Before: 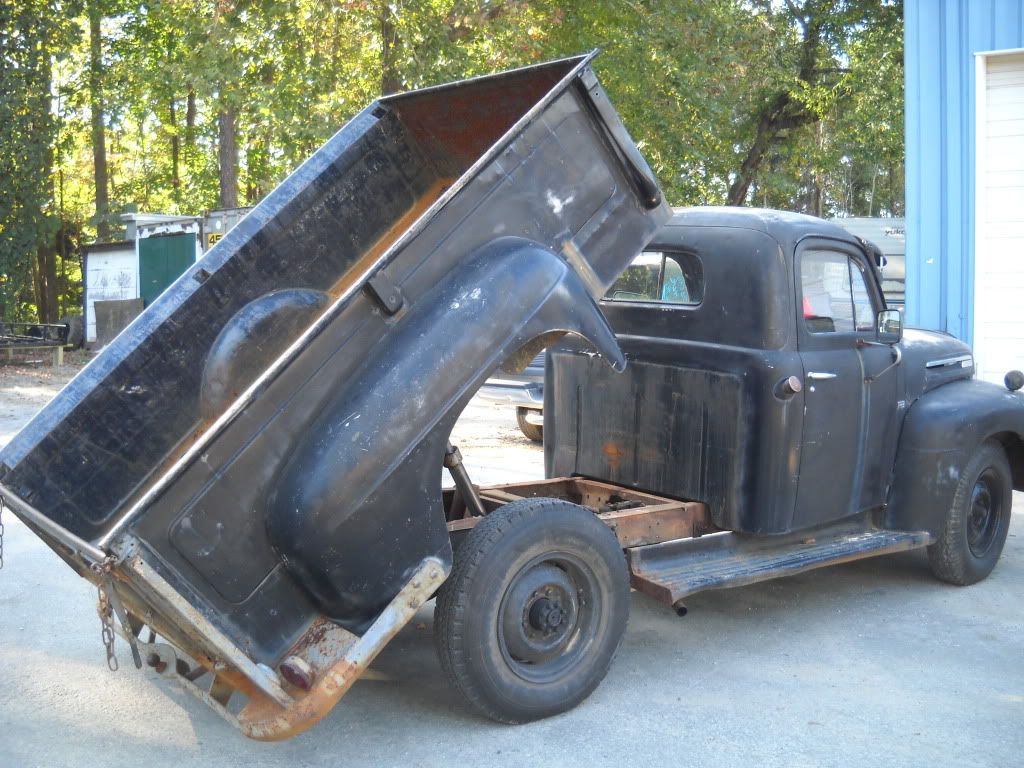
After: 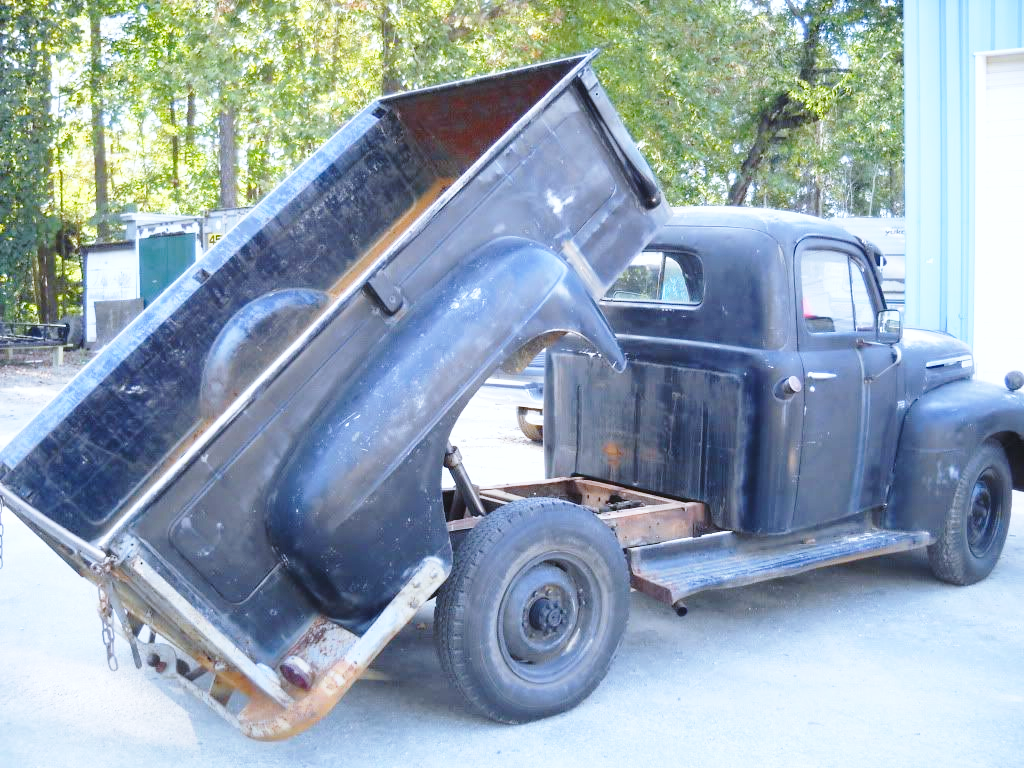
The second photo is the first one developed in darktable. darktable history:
base curve: curves: ch0 [(0, 0) (0.028, 0.03) (0.121, 0.232) (0.46, 0.748) (0.859, 0.968) (1, 1)], preserve colors none
white balance: red 0.948, green 1.02, blue 1.176
